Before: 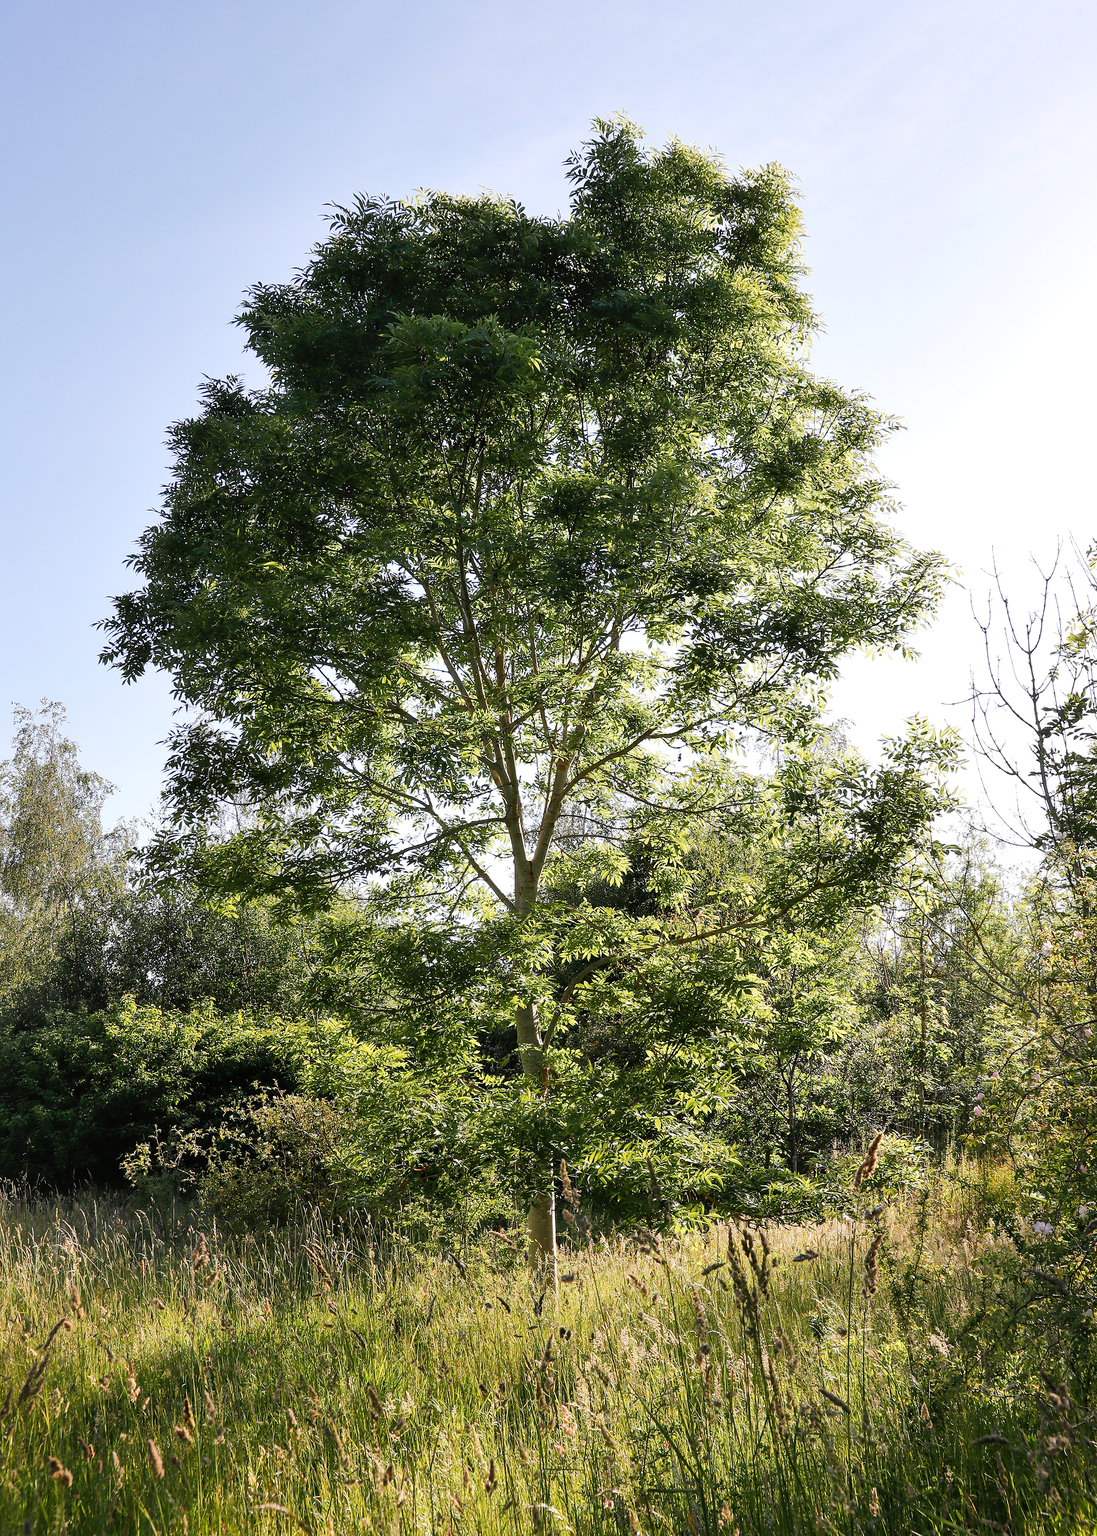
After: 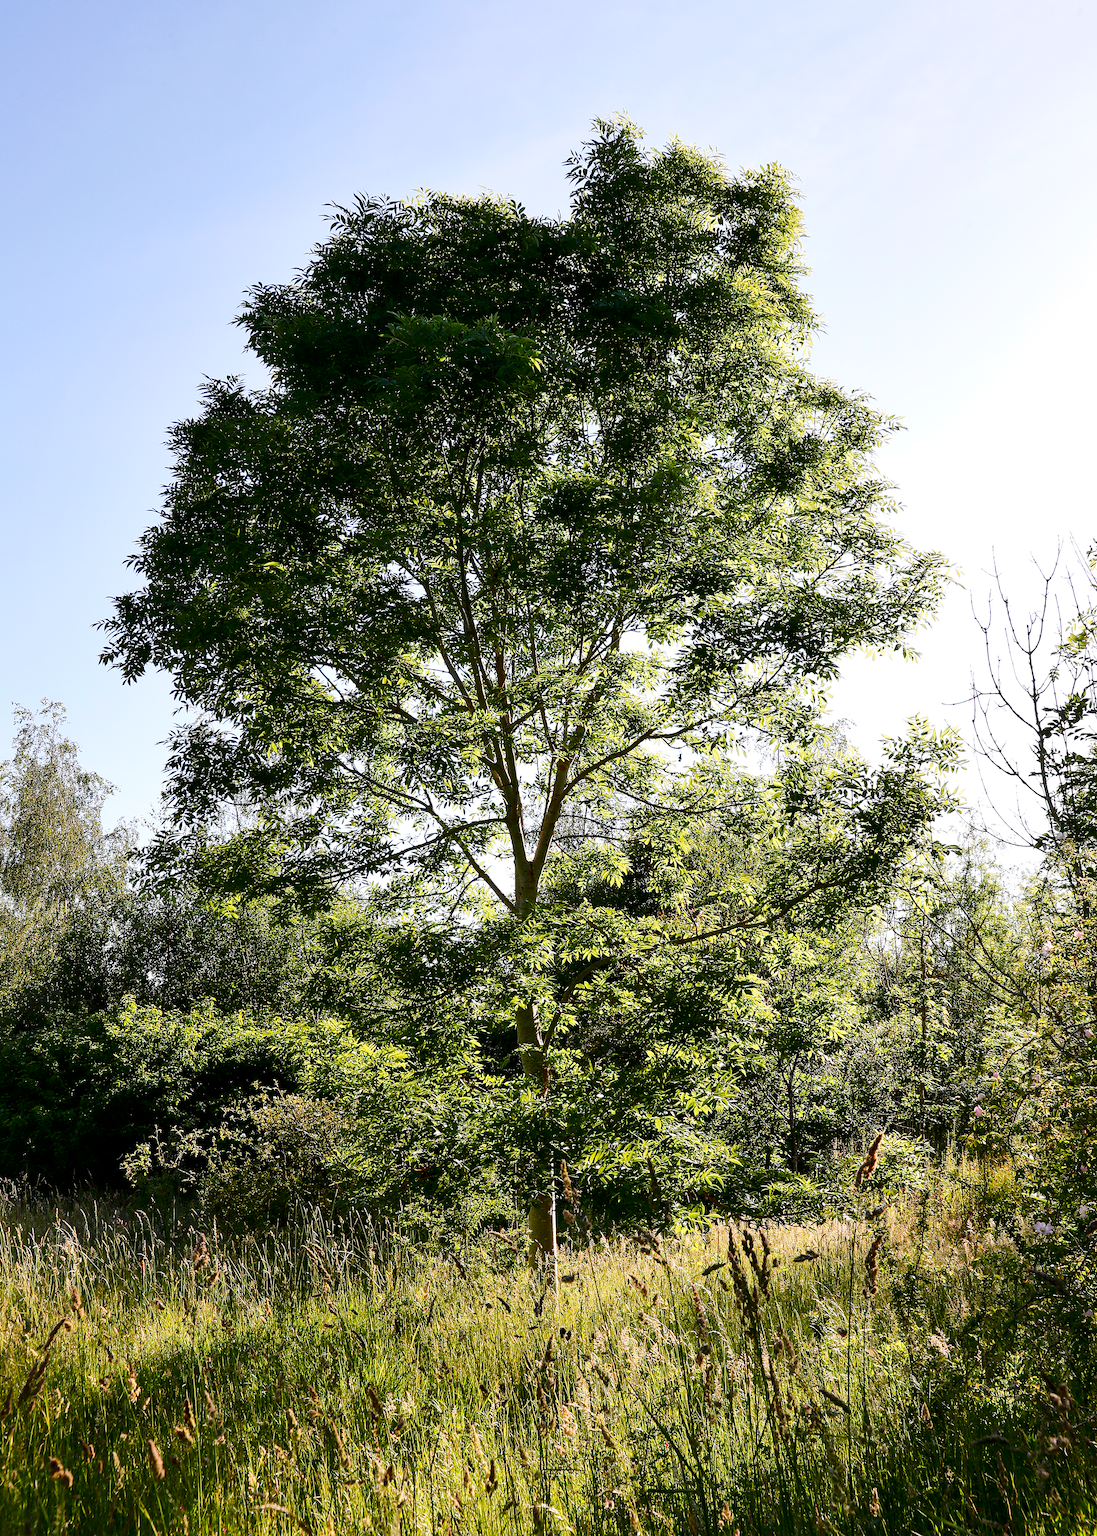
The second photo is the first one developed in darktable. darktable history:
exposure: black level correction 0.002, compensate highlight preservation false
contrast brightness saturation: contrast 0.19, brightness -0.11, saturation 0.21
